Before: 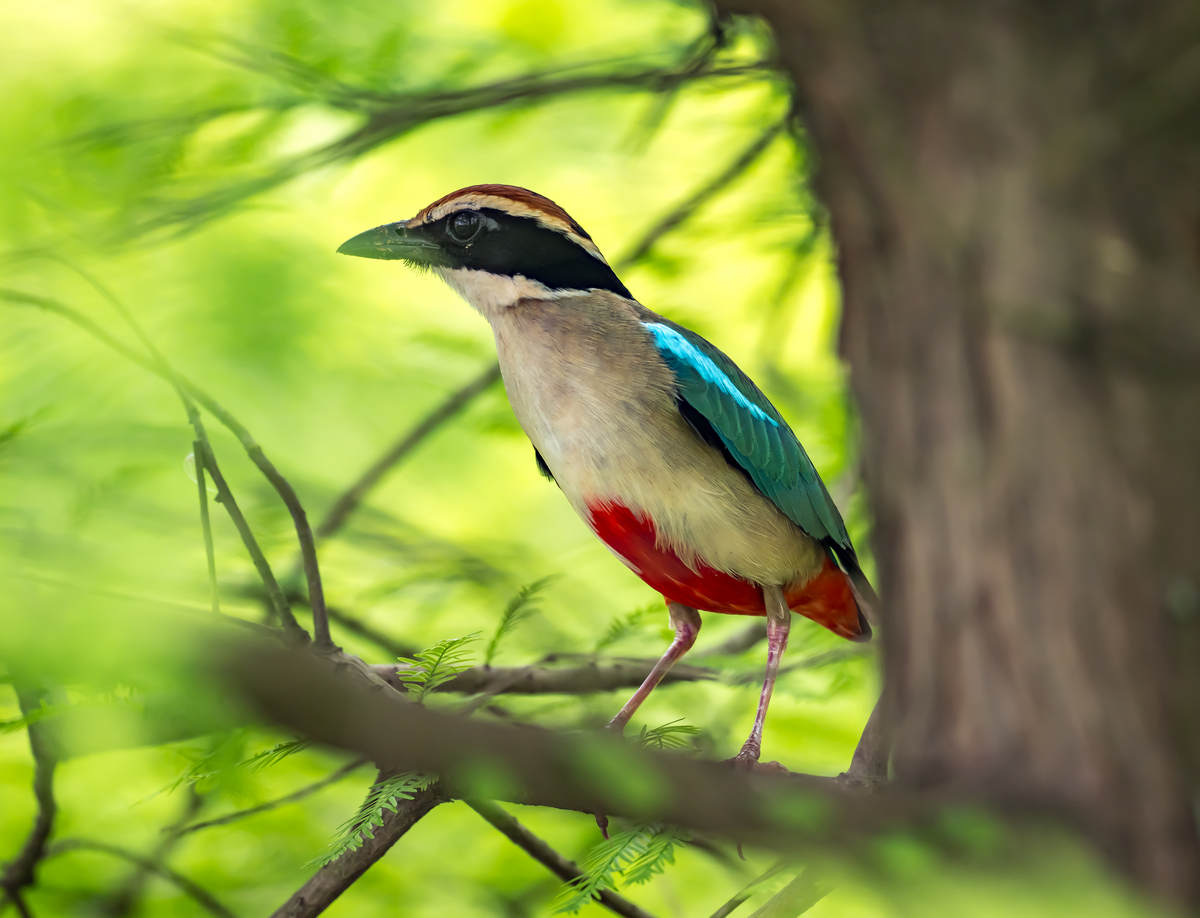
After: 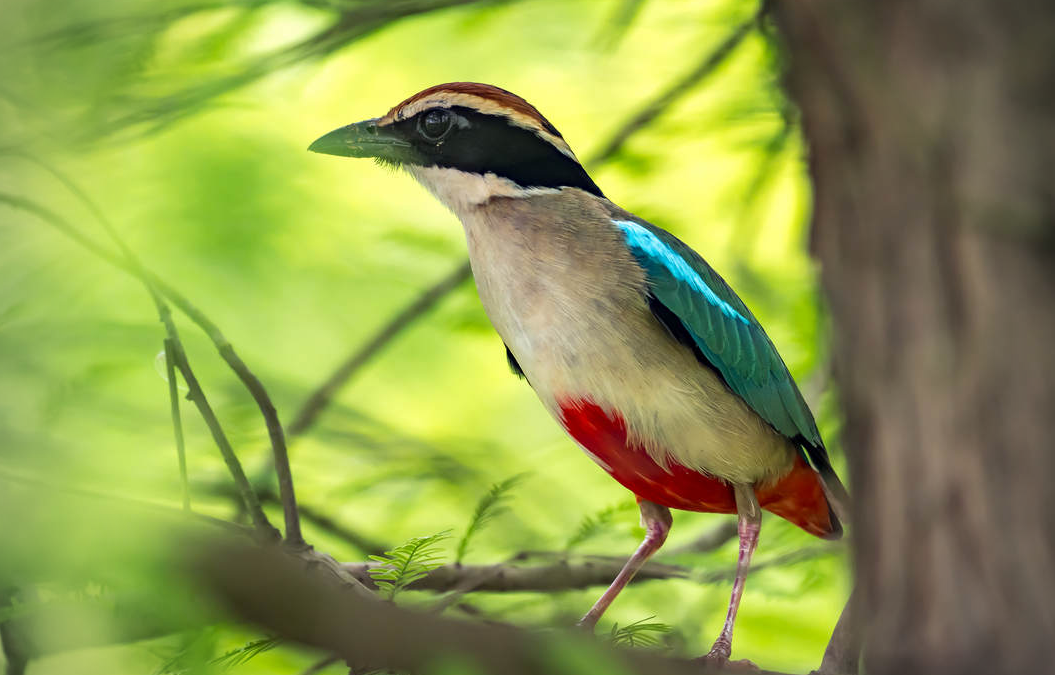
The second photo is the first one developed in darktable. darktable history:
vignetting: on, module defaults
crop and rotate: left 2.425%, top 11.305%, right 9.6%, bottom 15.08%
